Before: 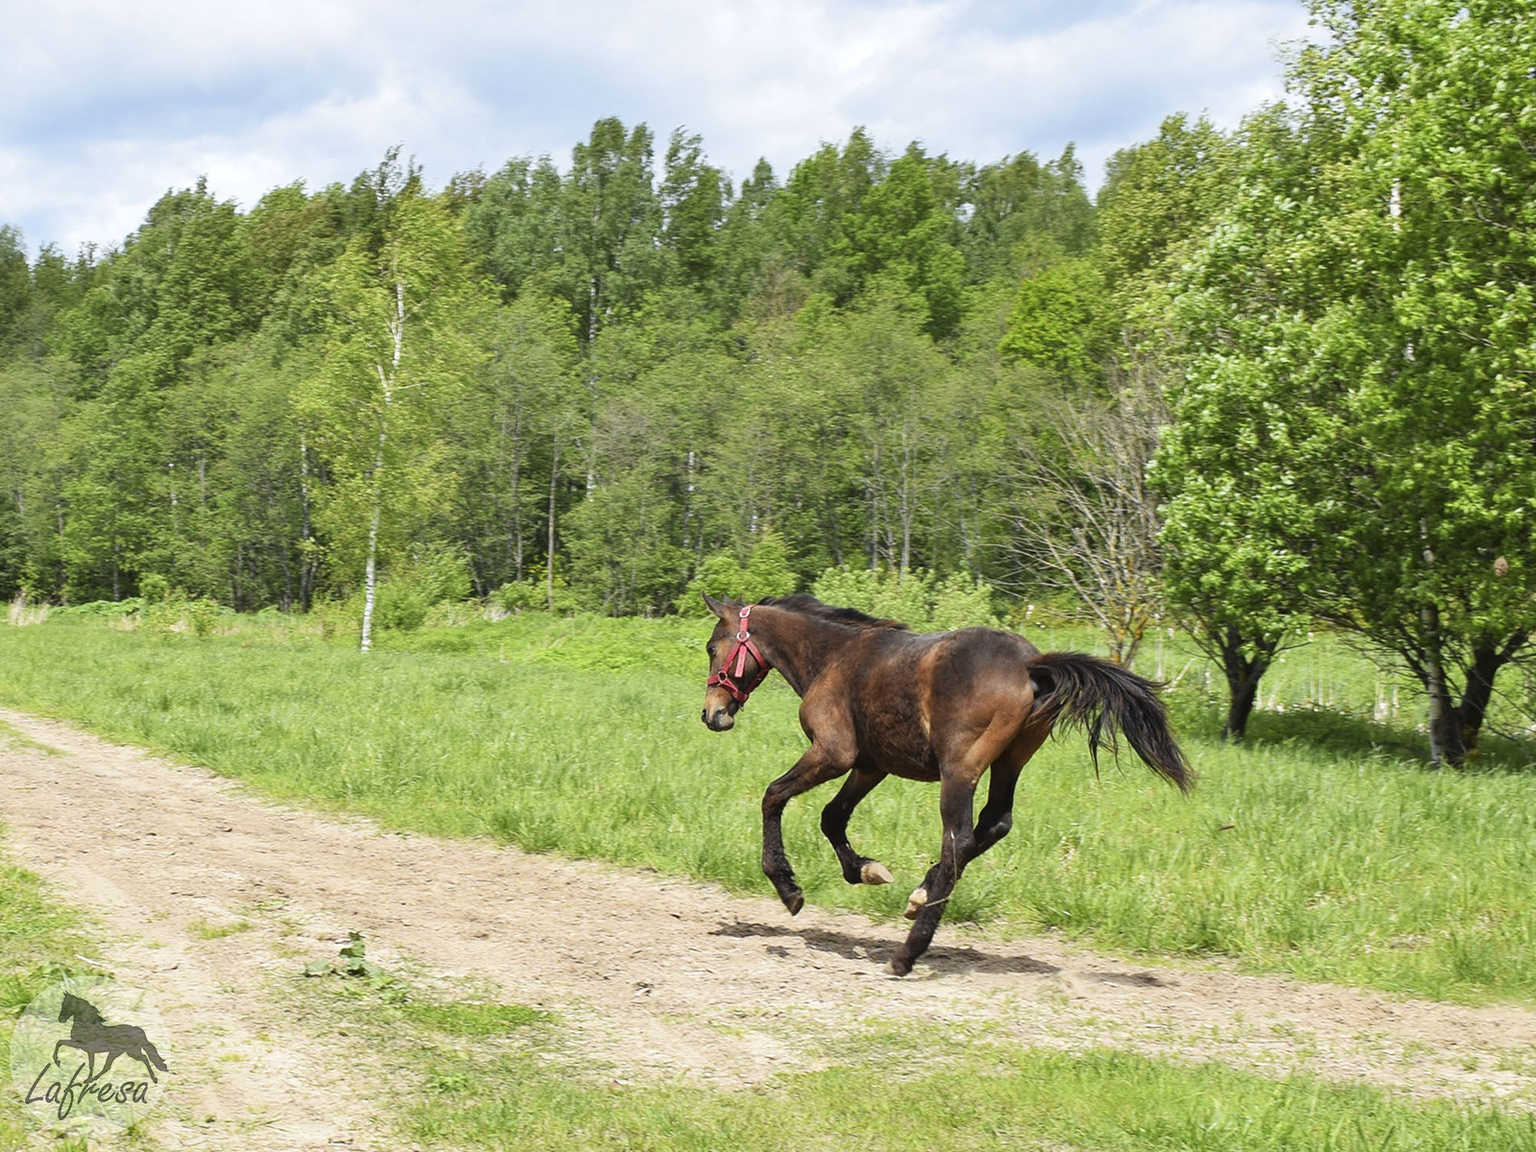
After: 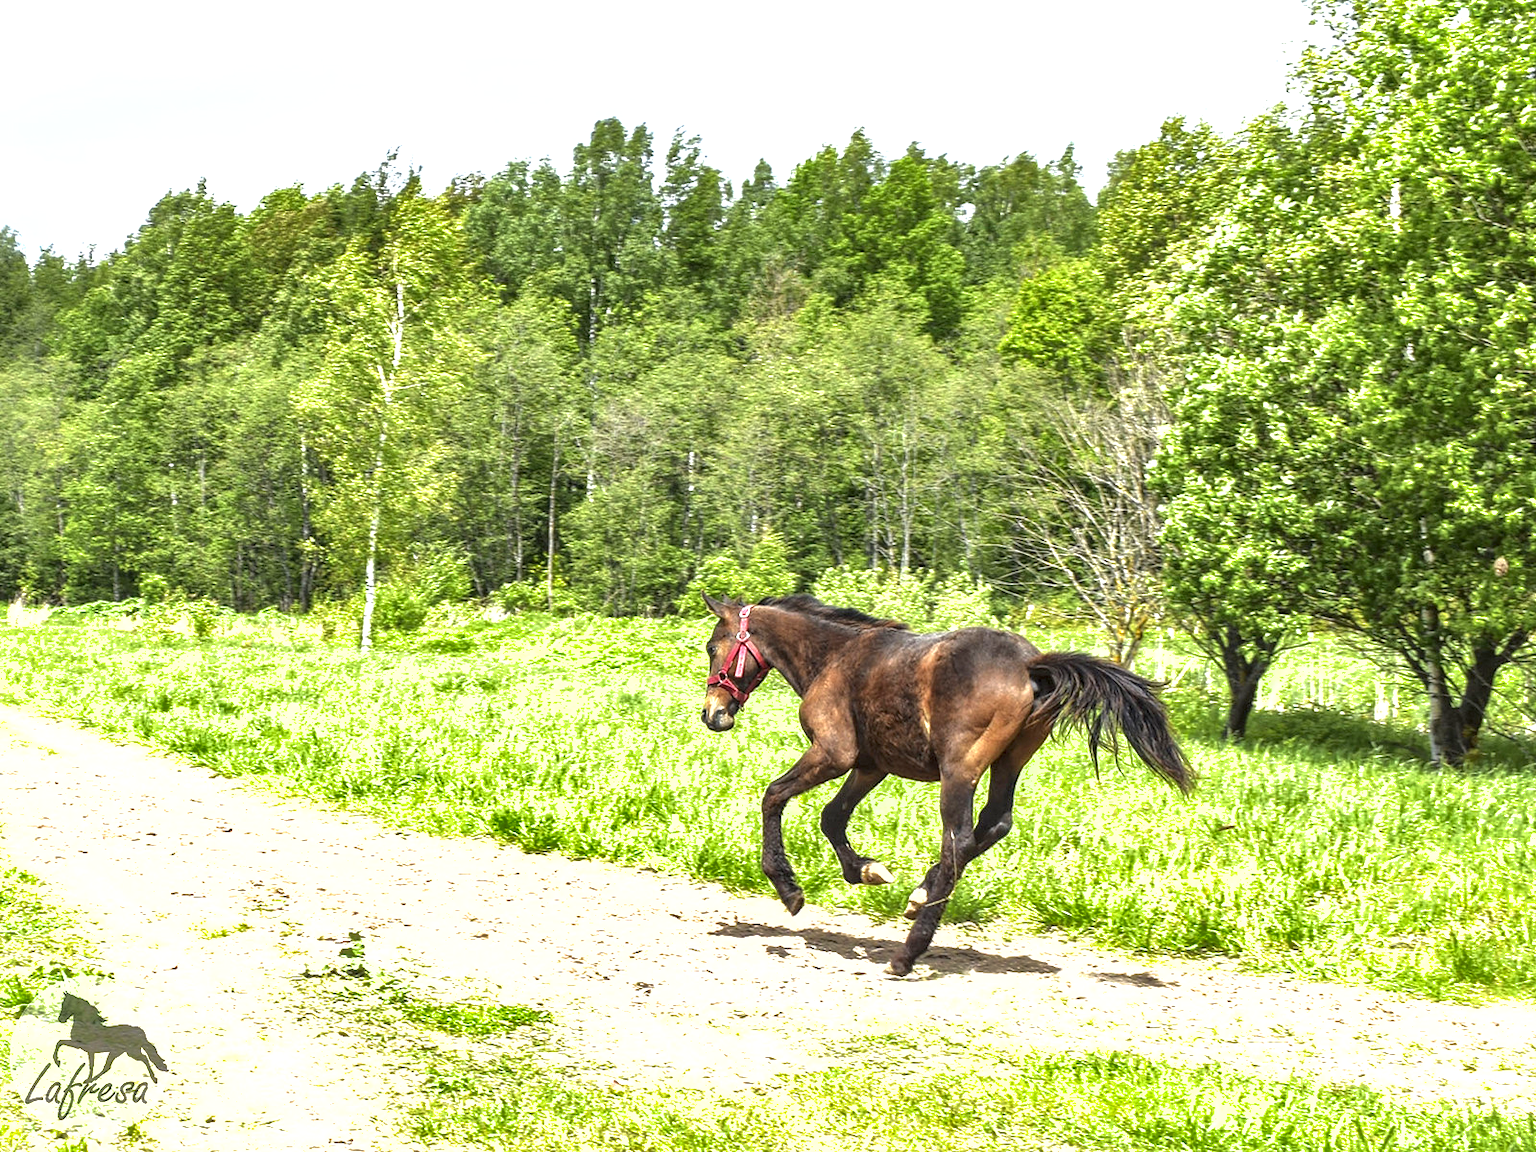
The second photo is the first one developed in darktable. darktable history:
shadows and highlights: on, module defaults
exposure: exposure 1 EV, compensate highlight preservation false
local contrast: detail 150%
